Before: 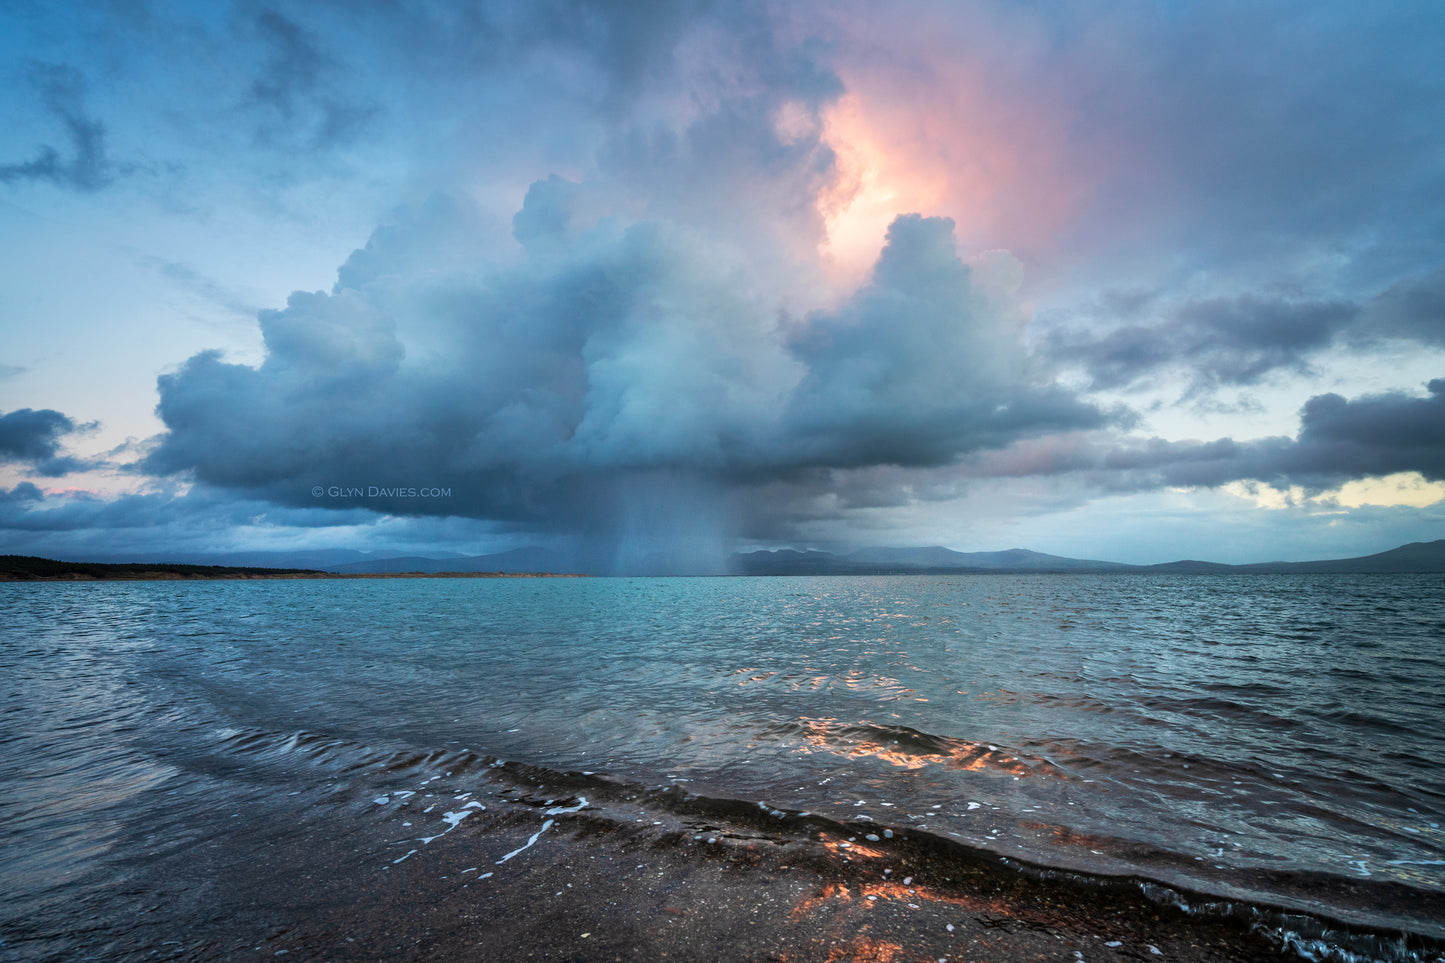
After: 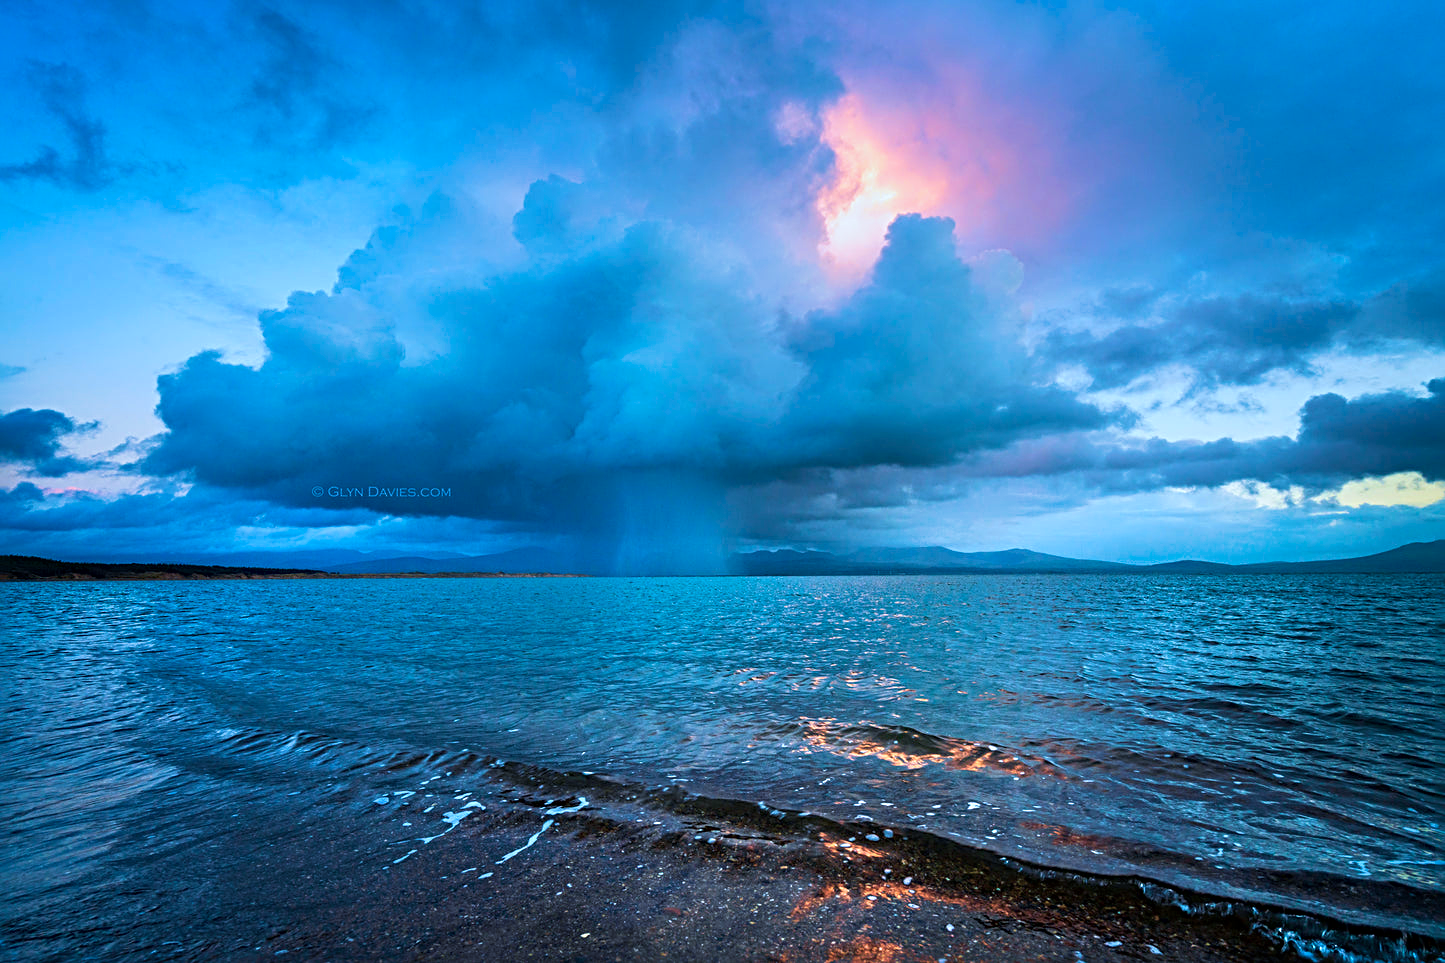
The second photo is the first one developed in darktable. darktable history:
sharpen: radius 4
color calibration: output R [0.972, 0.068, -0.094, 0], output G [-0.178, 1.216, -0.086, 0], output B [0.095, -0.136, 0.98, 0], illuminant custom, x 0.371, y 0.381, temperature 4283.16 K
white balance: emerald 1
velvia: strength 50%
color contrast: green-magenta contrast 0.8, blue-yellow contrast 1.1, unbound 0
contrast brightness saturation: saturation 0.18
